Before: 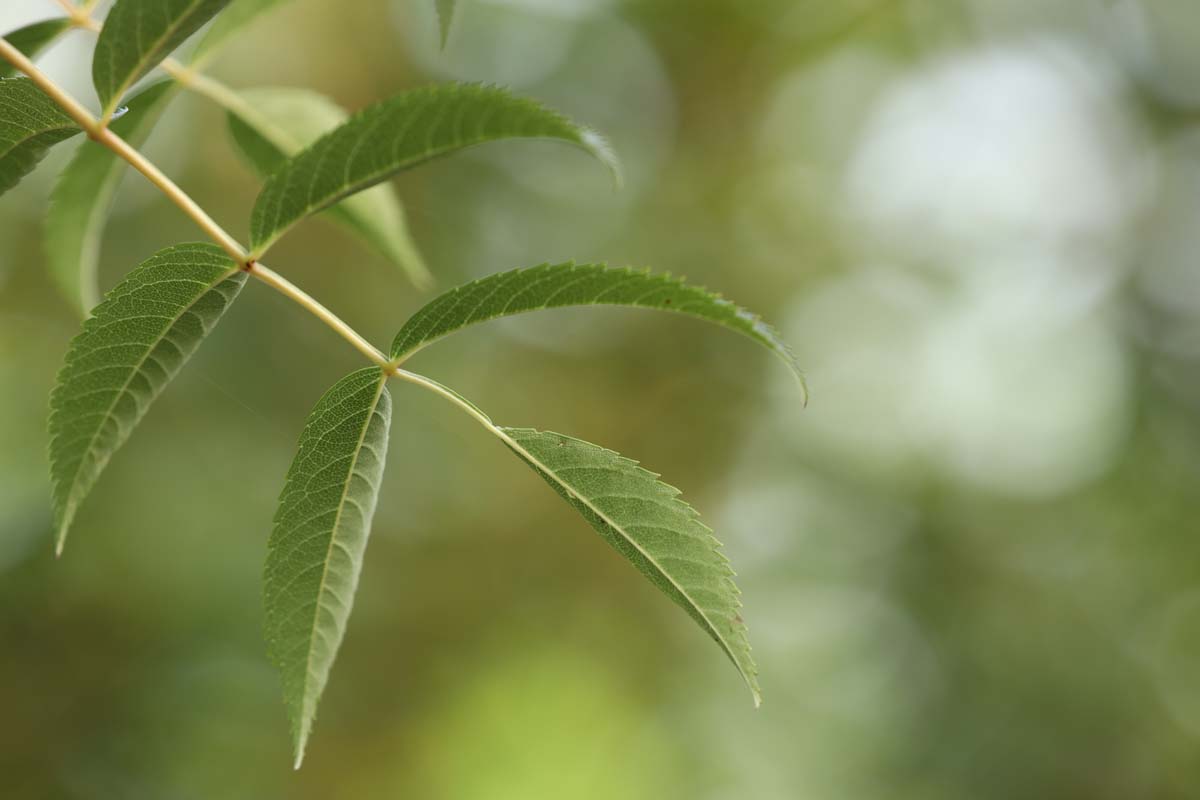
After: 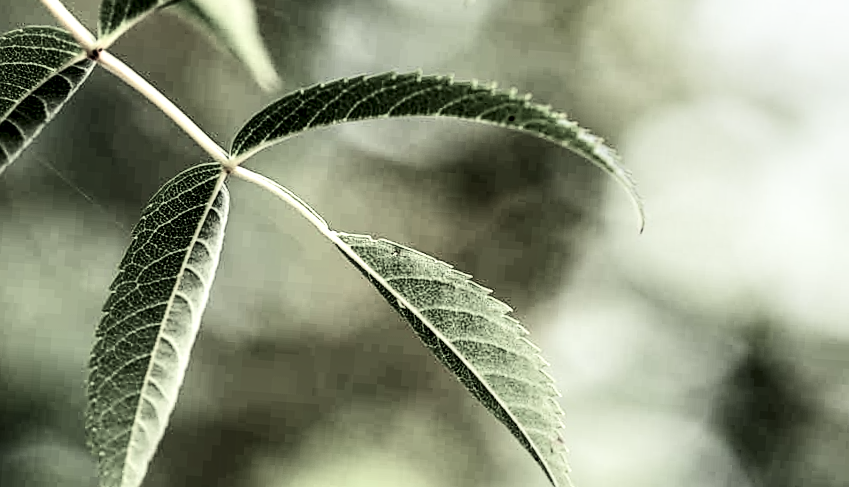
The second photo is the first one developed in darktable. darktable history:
filmic rgb: black relative exposure -5.13 EV, white relative exposure 3.95 EV, hardness 2.88, contrast 1.402, highlights saturation mix -28.88%, preserve chrominance RGB euclidean norm, color science v5 (2021), contrast in shadows safe, contrast in highlights safe
local contrast: highlights 60%, shadows 63%, detail 160%
sharpen: on, module defaults
exposure: black level correction -0.016, compensate exposure bias true, compensate highlight preservation false
color balance rgb: shadows lift › luminance -28.531%, shadows lift › chroma 15.109%, shadows lift › hue 272.76°, perceptual saturation grading › global saturation 20%, perceptual saturation grading › highlights -25.792%, perceptual saturation grading › shadows 50.021%, perceptual brilliance grading › highlights 17.3%, perceptual brilliance grading › mid-tones 31.913%, perceptual brilliance grading › shadows -30.923%, global vibrance 20%
crop and rotate: angle -3.98°, left 9.906%, top 20.857%, right 12.107%, bottom 12.073%
contrast brightness saturation: contrast 0.293
